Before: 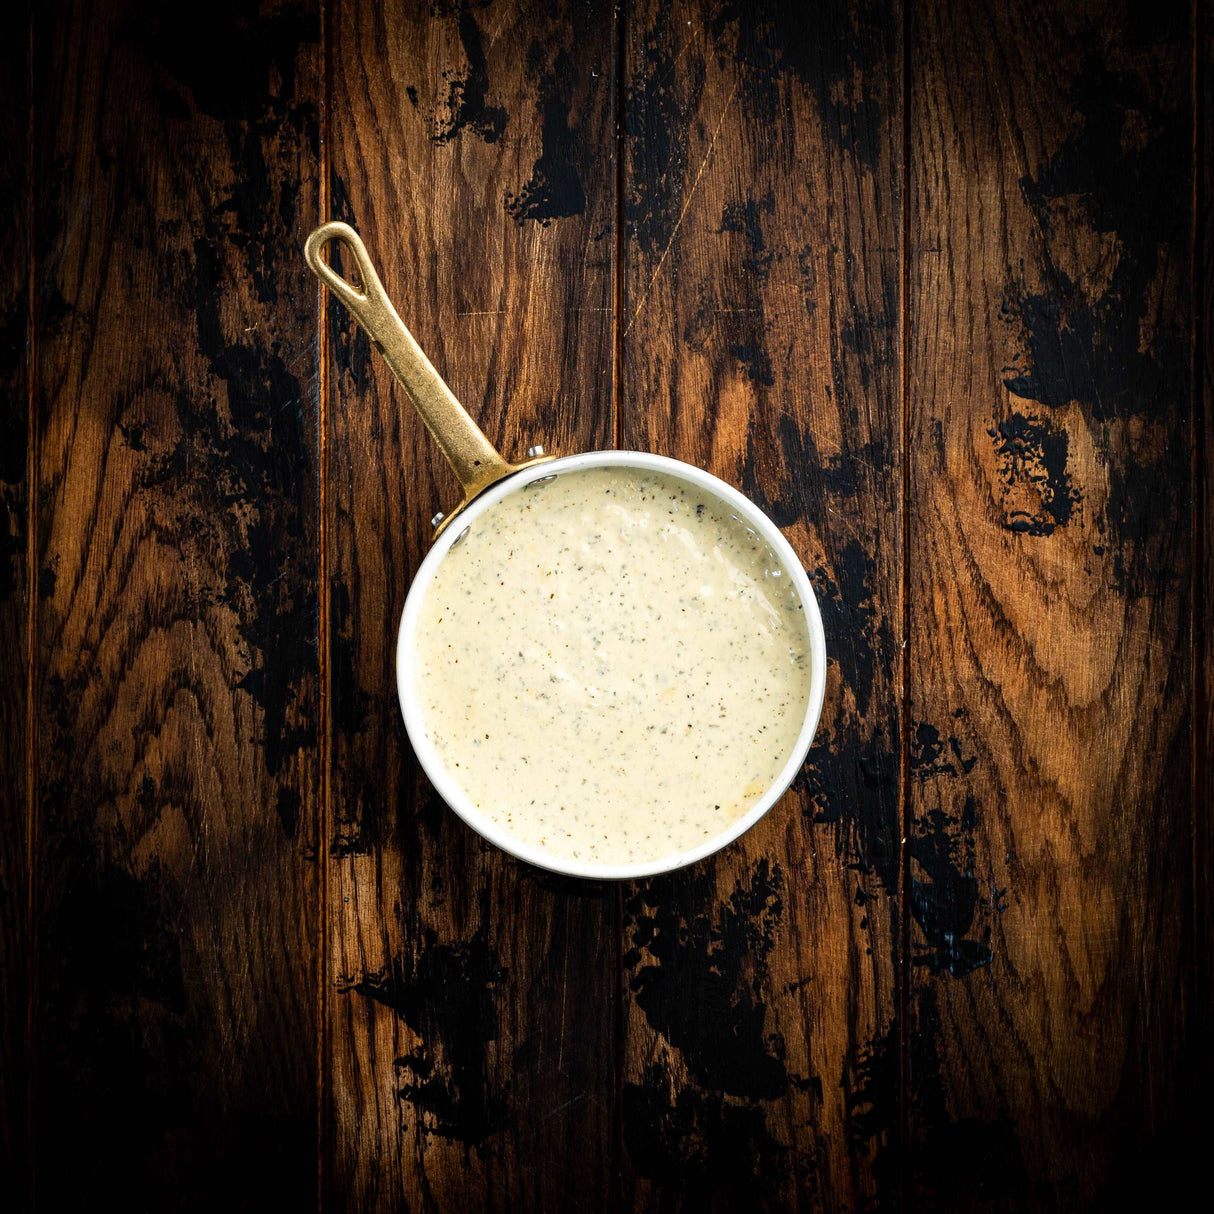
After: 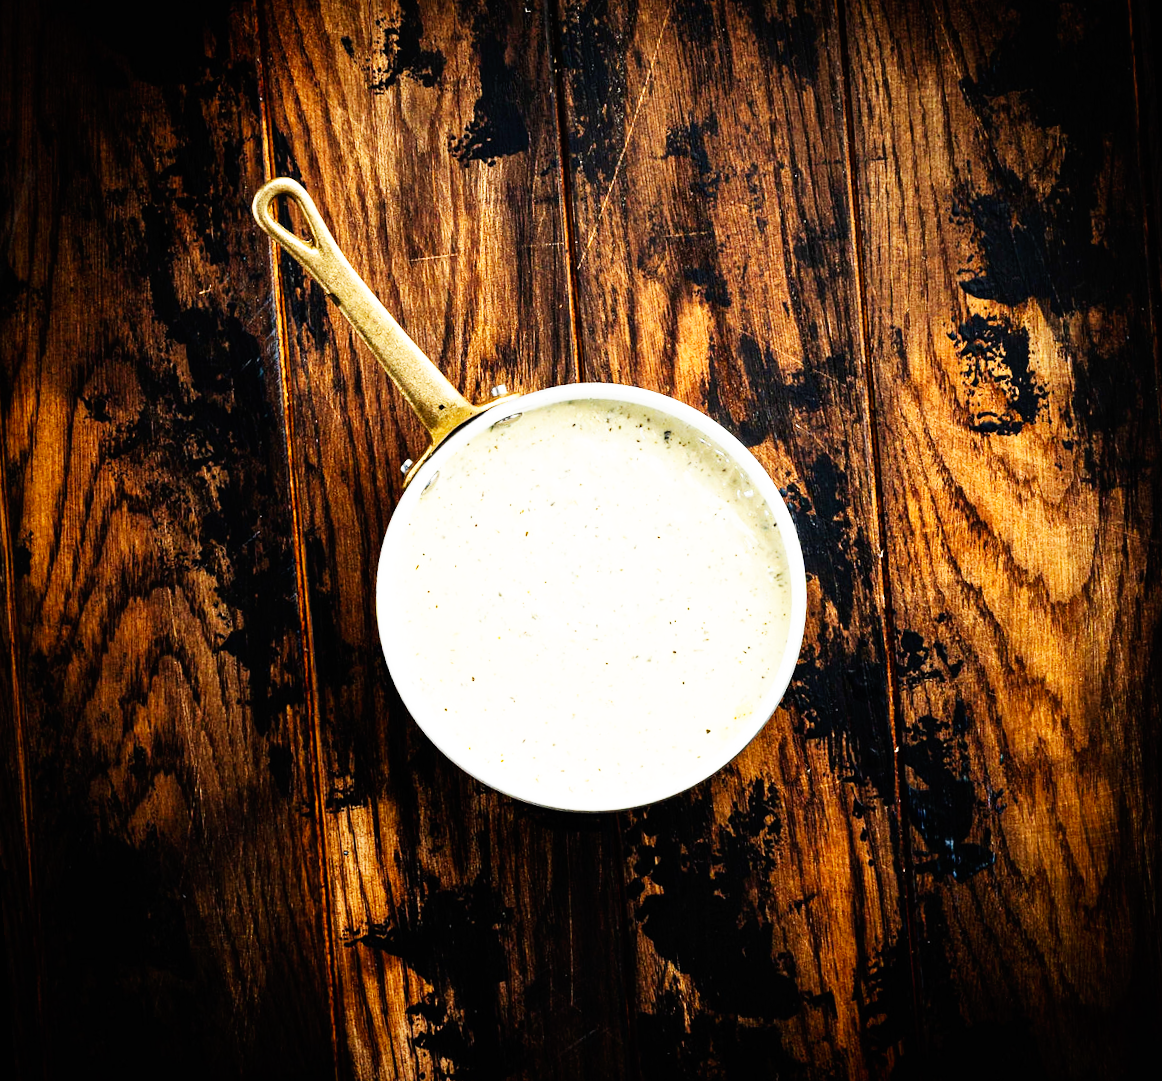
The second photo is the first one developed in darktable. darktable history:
base curve: curves: ch0 [(0, 0) (0.007, 0.004) (0.027, 0.03) (0.046, 0.07) (0.207, 0.54) (0.442, 0.872) (0.673, 0.972) (1, 1)], preserve colors none
rotate and perspective: rotation -4.57°, crop left 0.054, crop right 0.944, crop top 0.087, crop bottom 0.914
